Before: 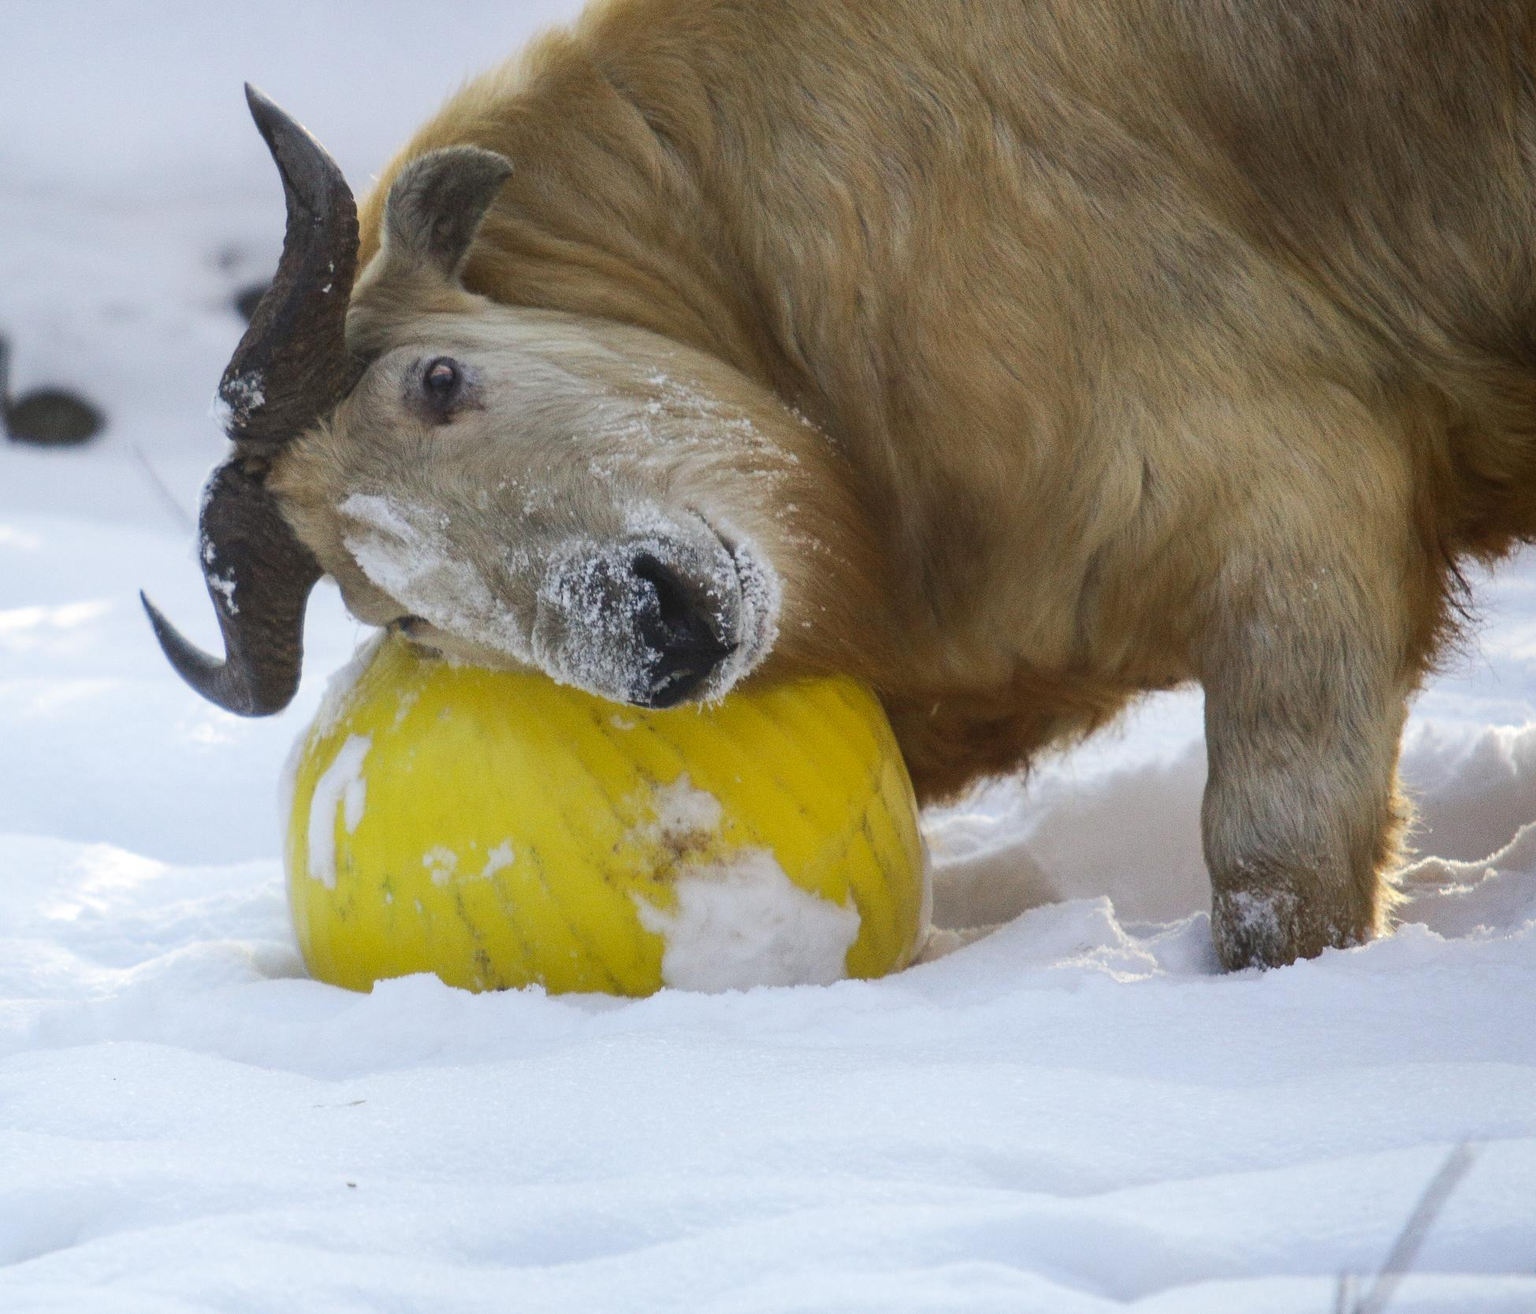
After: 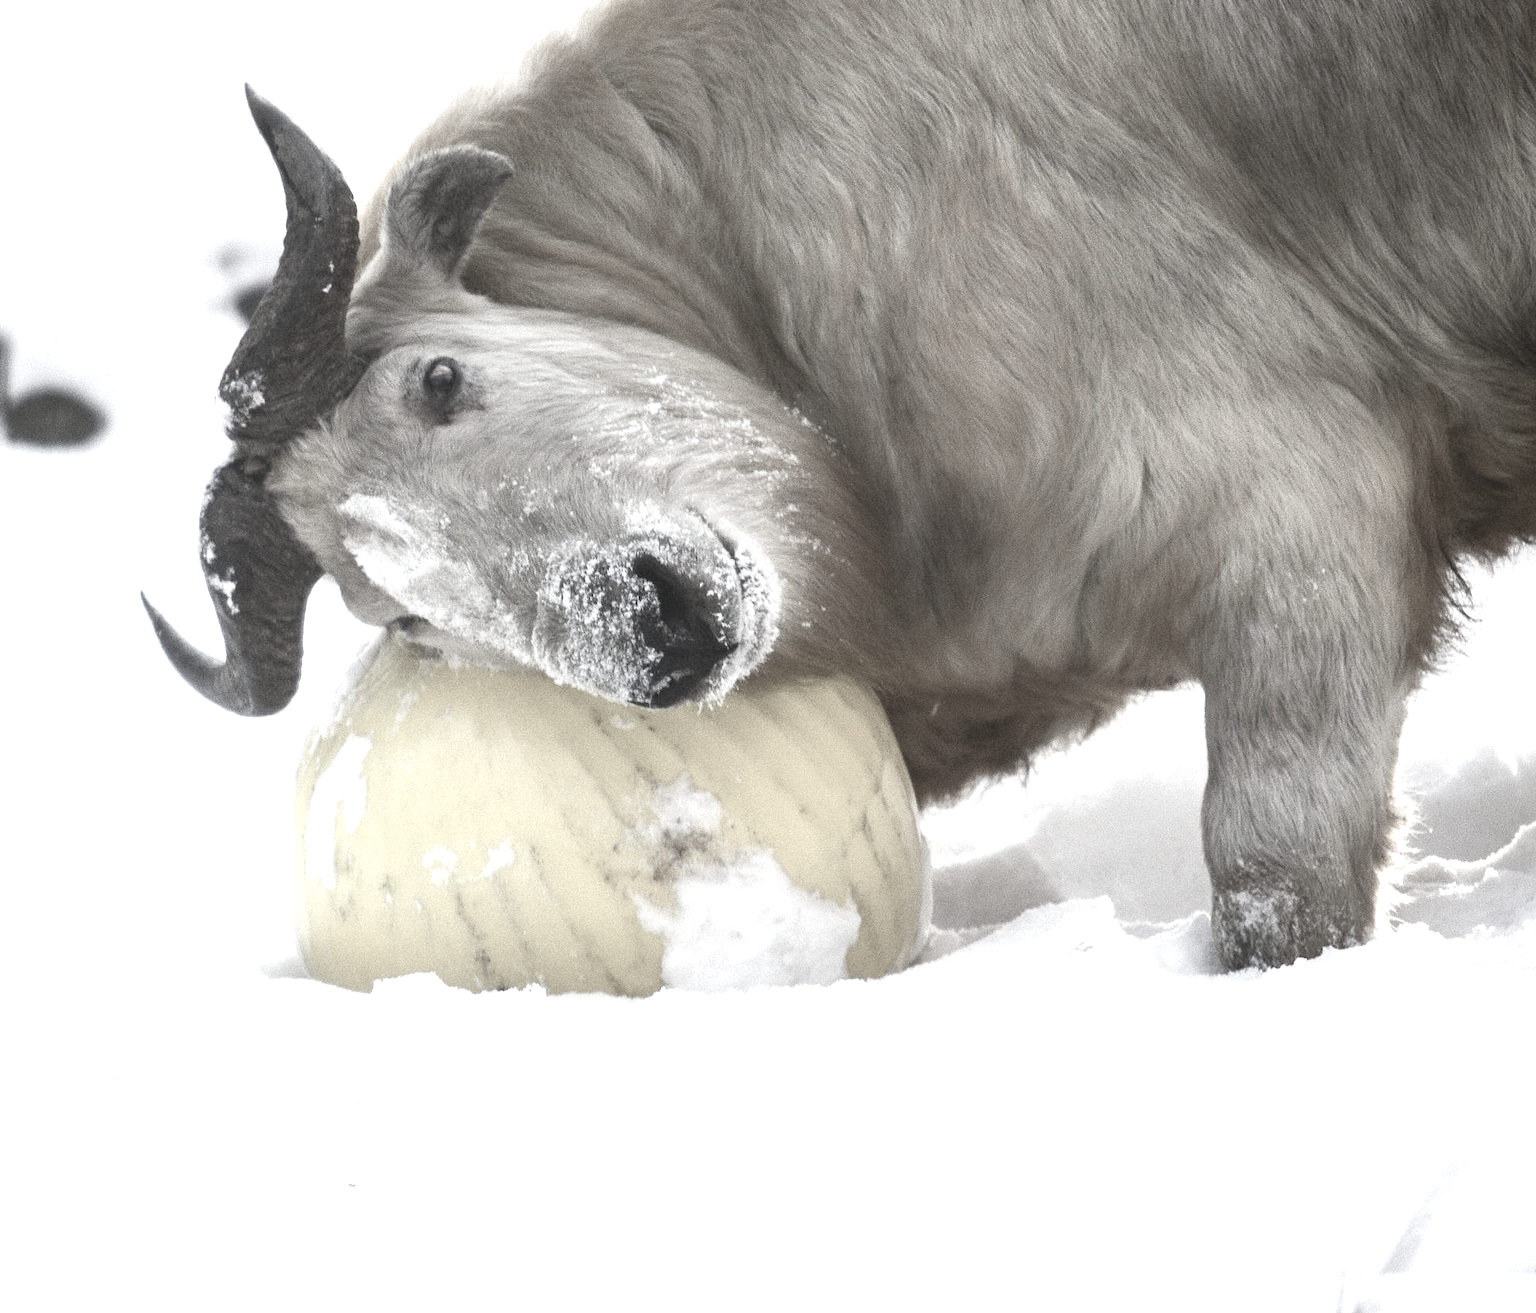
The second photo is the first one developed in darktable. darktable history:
exposure: black level correction 0, exposure 1.096 EV, compensate highlight preservation false
color balance rgb: perceptual saturation grading › global saturation 20%, perceptual saturation grading › highlights -24.911%, perceptual saturation grading › shadows 25.349%
color correction: highlights b* -0.013, saturation 0.151
